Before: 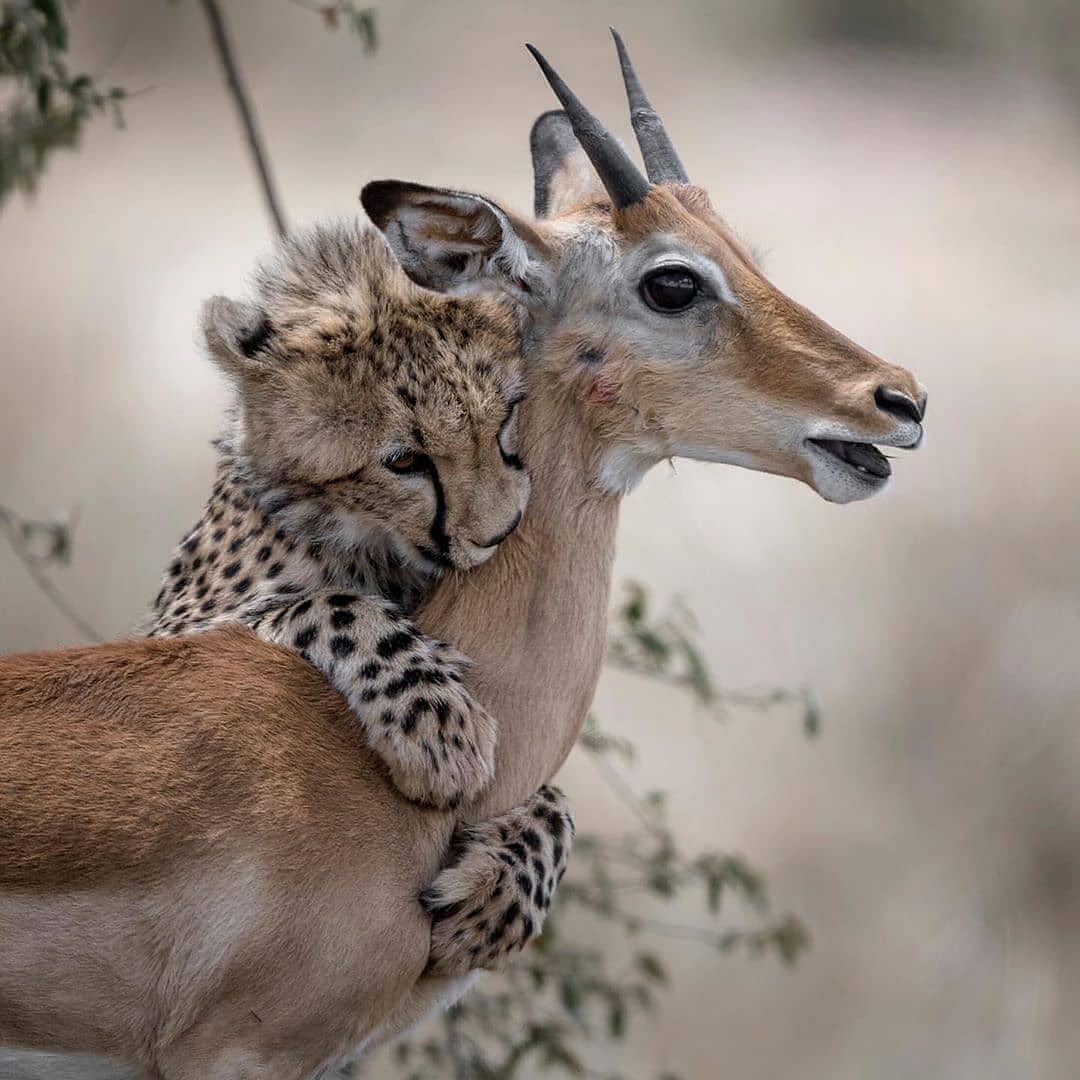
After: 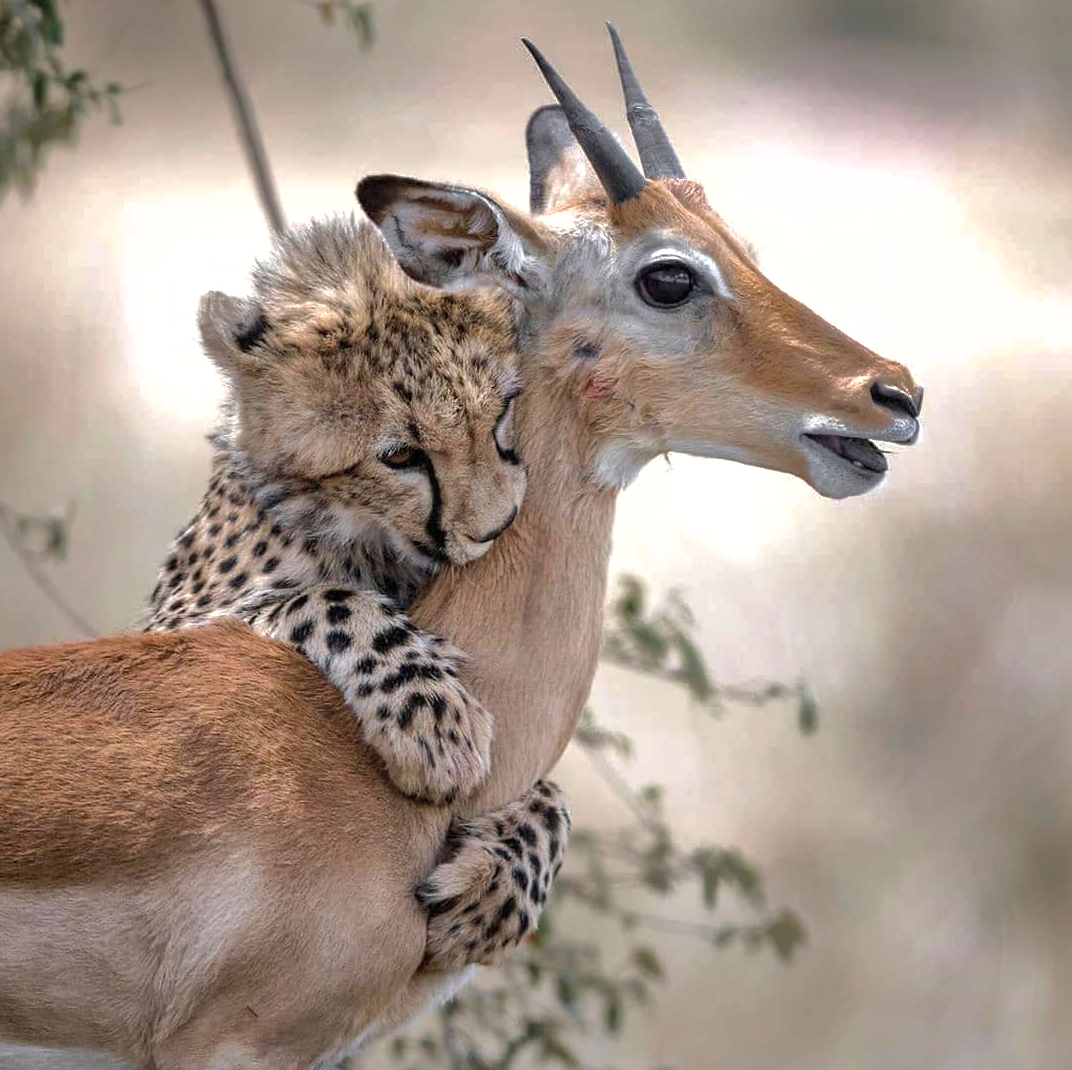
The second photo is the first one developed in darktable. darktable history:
color correction: saturation 1.1
crop: left 0.434%, top 0.485%, right 0.244%, bottom 0.386%
shadows and highlights: shadows 40, highlights -60
exposure: black level correction 0, exposure 0.68 EV, compensate exposure bias true, compensate highlight preservation false
